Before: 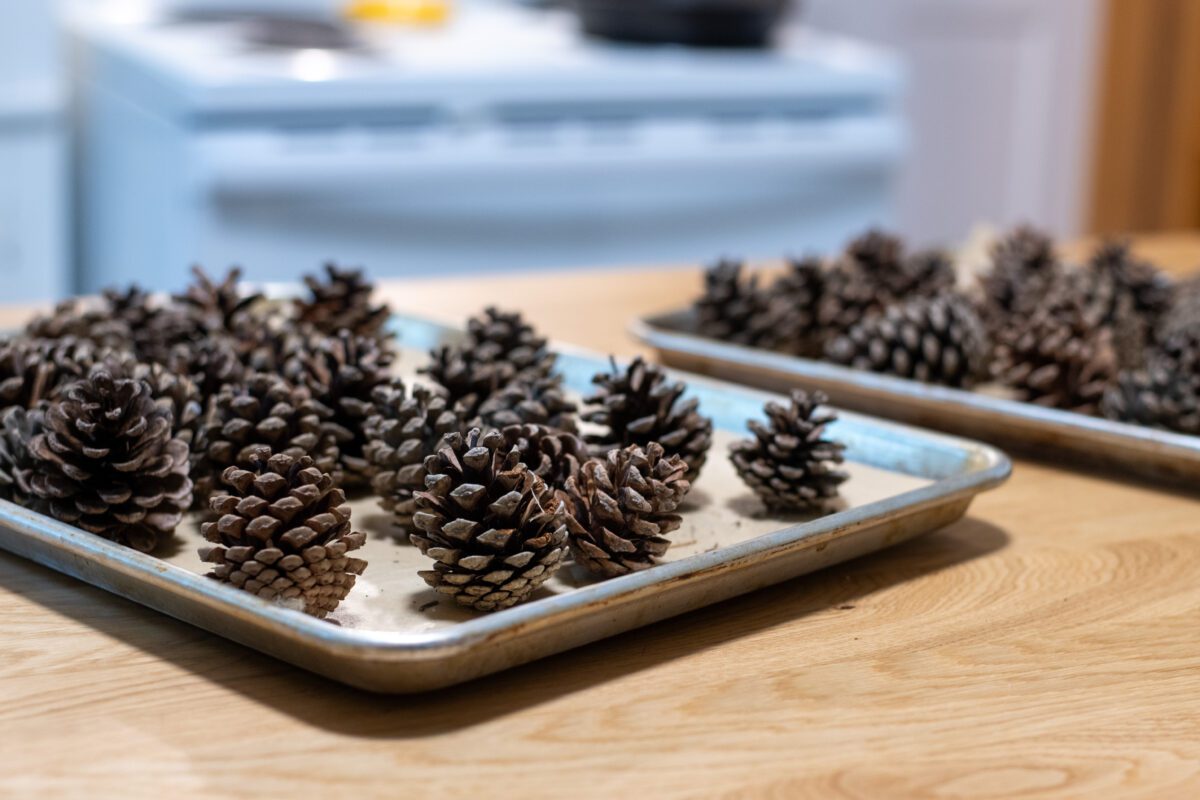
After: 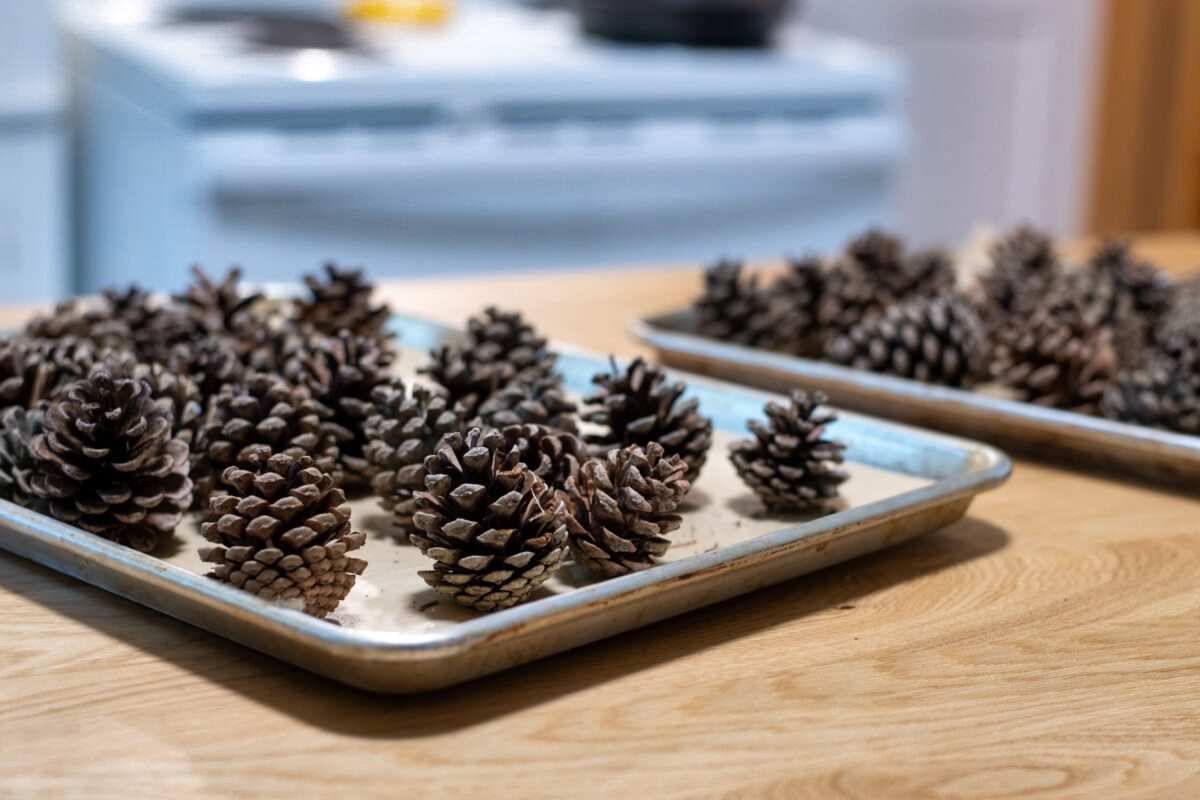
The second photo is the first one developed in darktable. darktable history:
shadows and highlights: highlights color adjustment 0.464%, soften with gaussian
